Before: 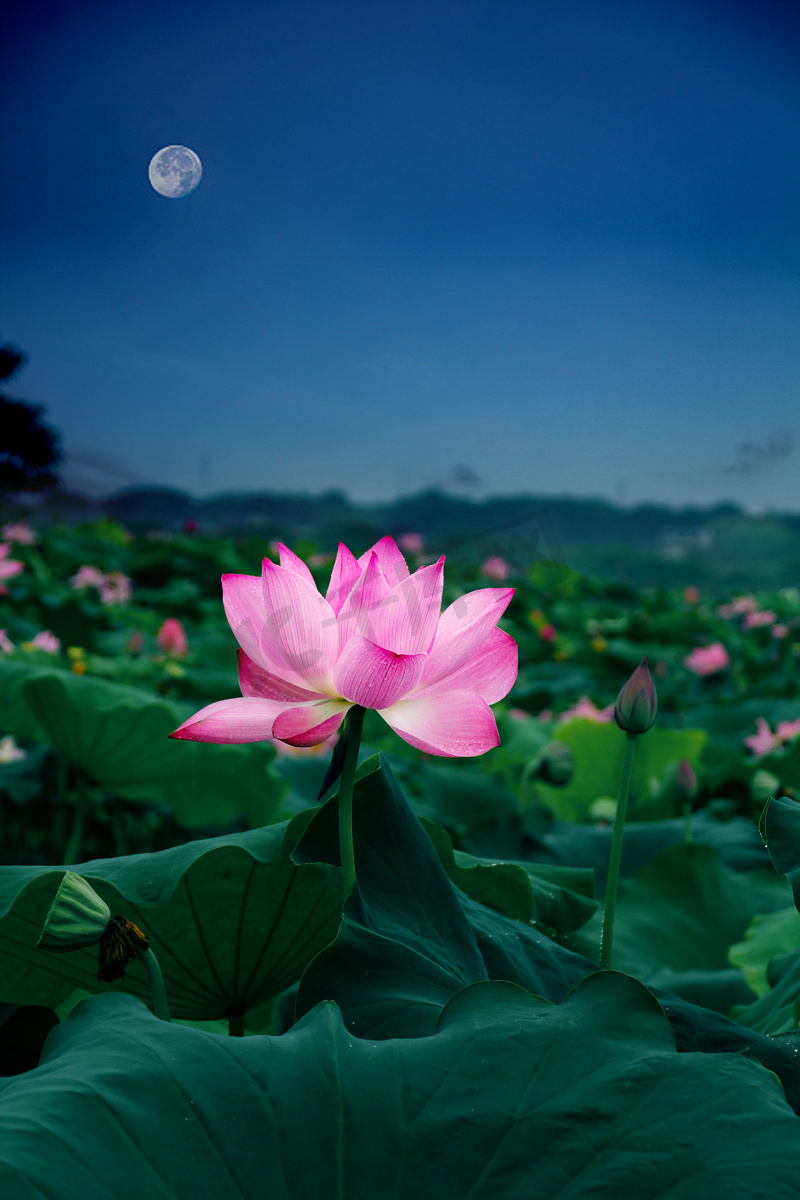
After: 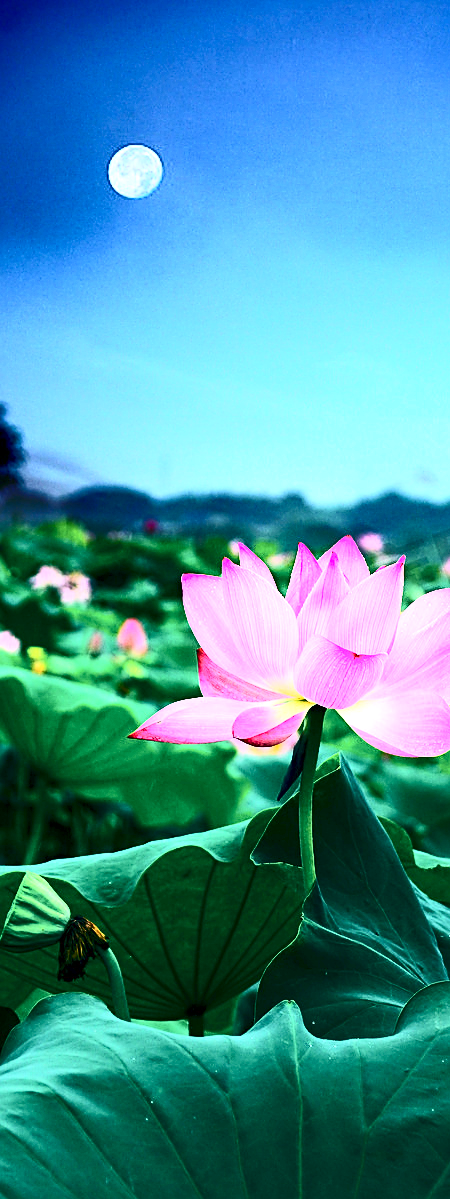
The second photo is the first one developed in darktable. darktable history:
contrast brightness saturation: contrast 0.62, brightness 0.34, saturation 0.14
sharpen: on, module defaults
crop: left 5.114%, right 38.589%
exposure: black level correction 0.001, exposure 1.646 EV, compensate exposure bias true, compensate highlight preservation false
